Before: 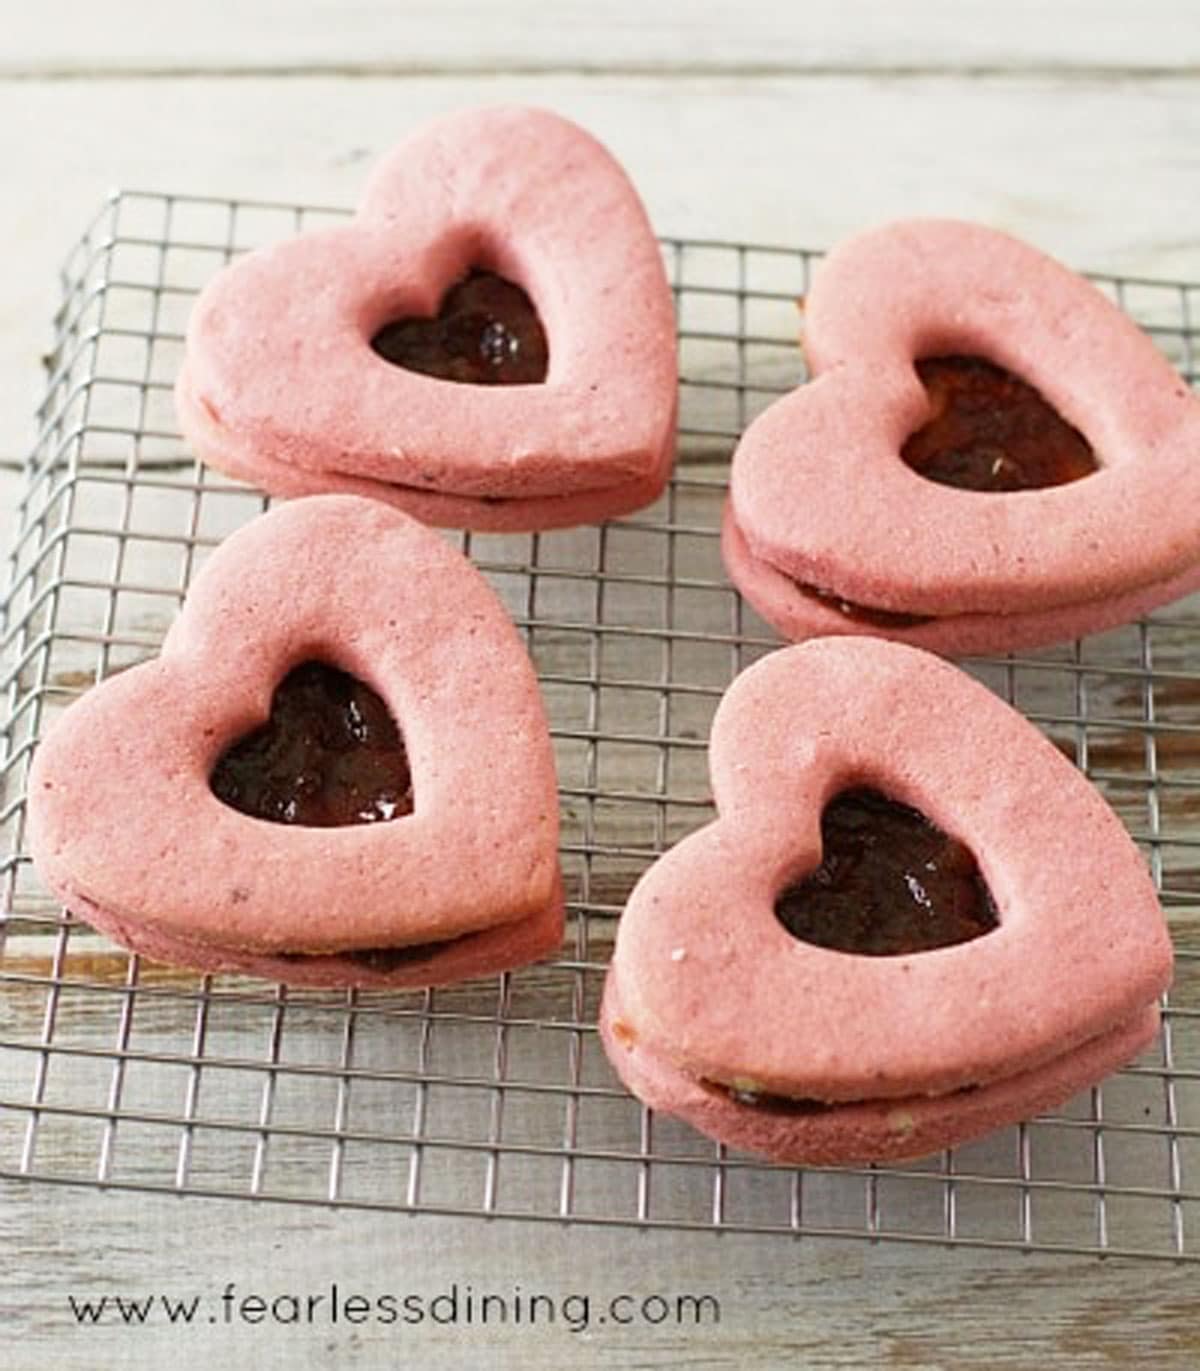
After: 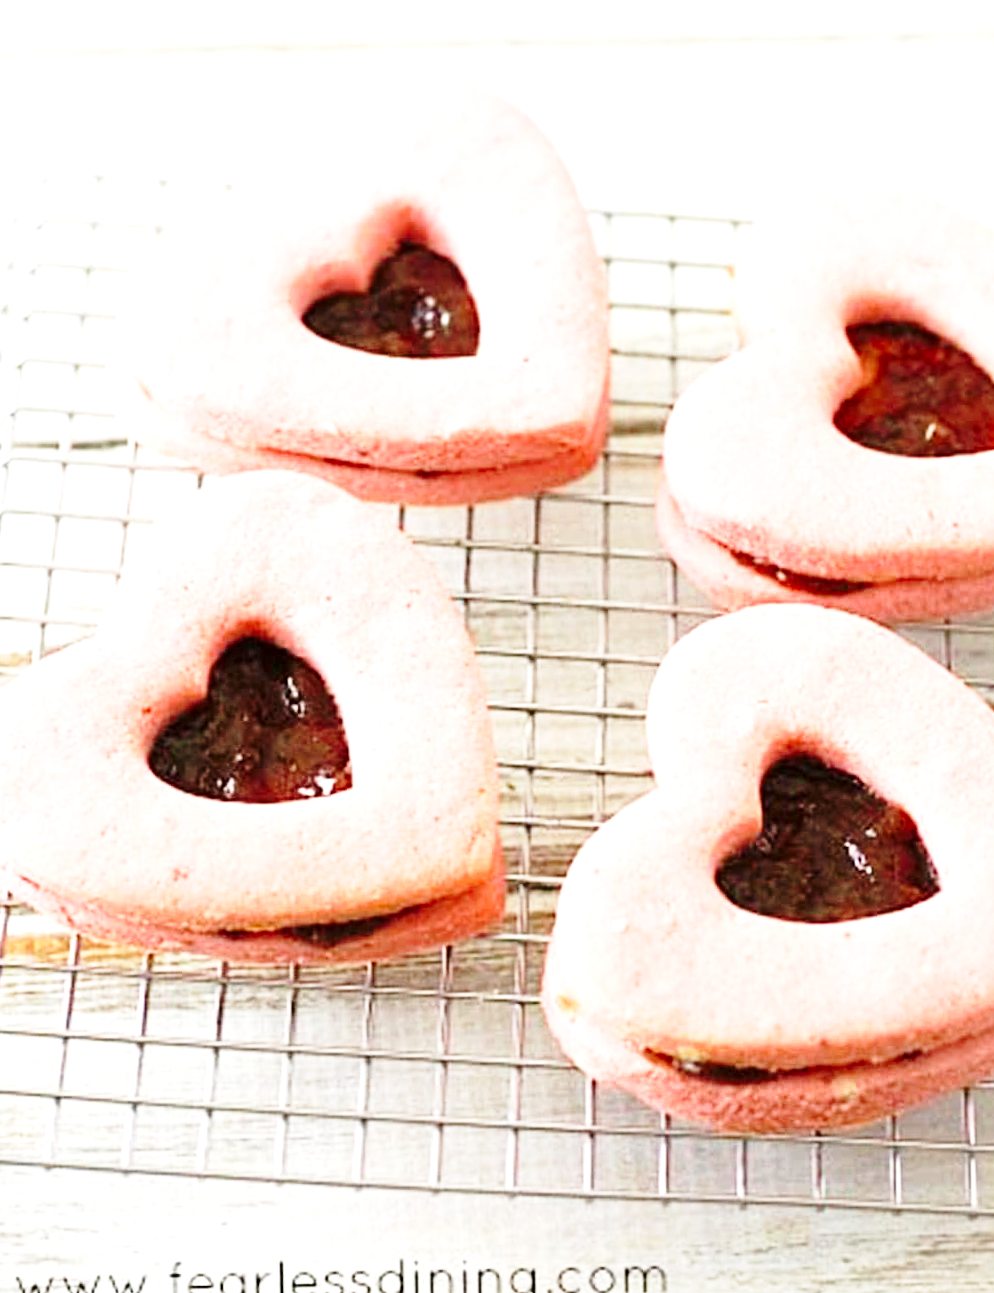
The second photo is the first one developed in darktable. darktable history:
crop and rotate: angle 0.941°, left 4.468%, top 1.209%, right 11.127%, bottom 2.7%
exposure: black level correction 0.001, exposure 0.956 EV, compensate highlight preservation false
base curve: curves: ch0 [(0, 0) (0.028, 0.03) (0.121, 0.232) (0.46, 0.748) (0.859, 0.968) (1, 1)], preserve colors none
